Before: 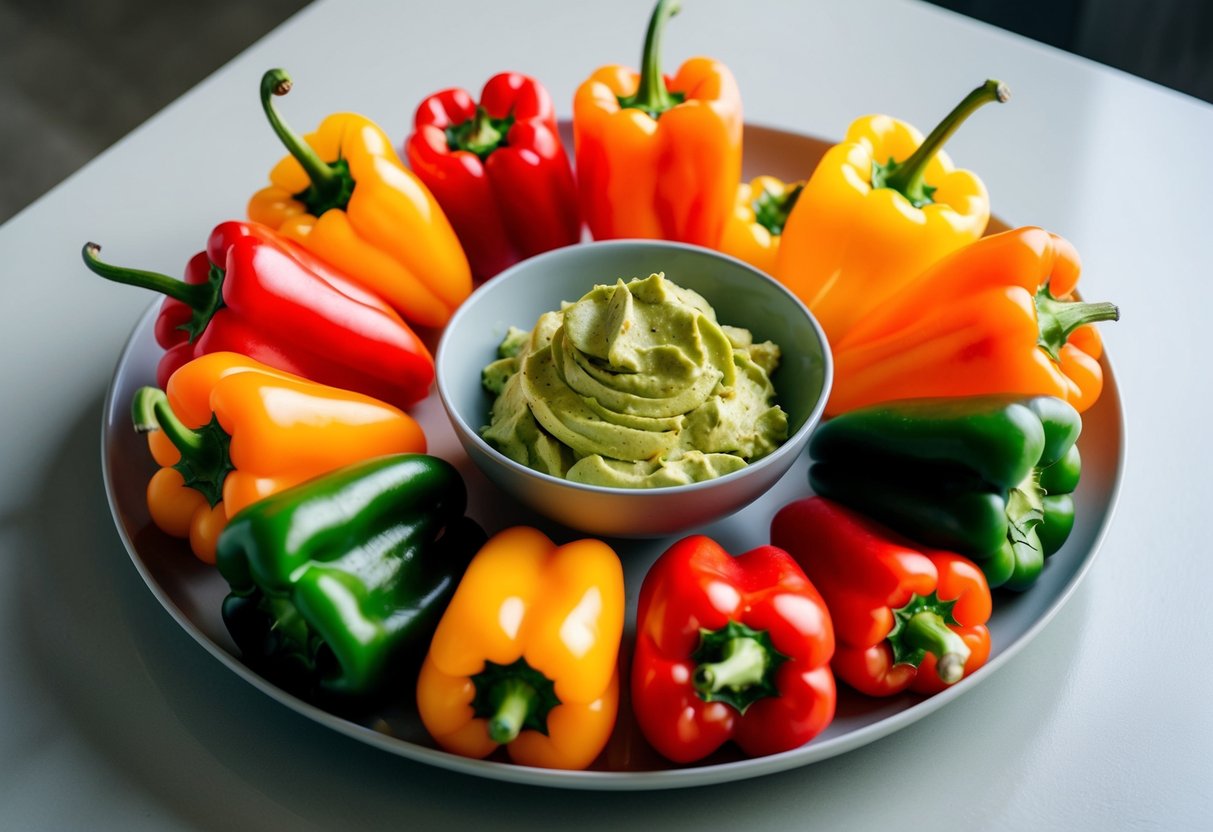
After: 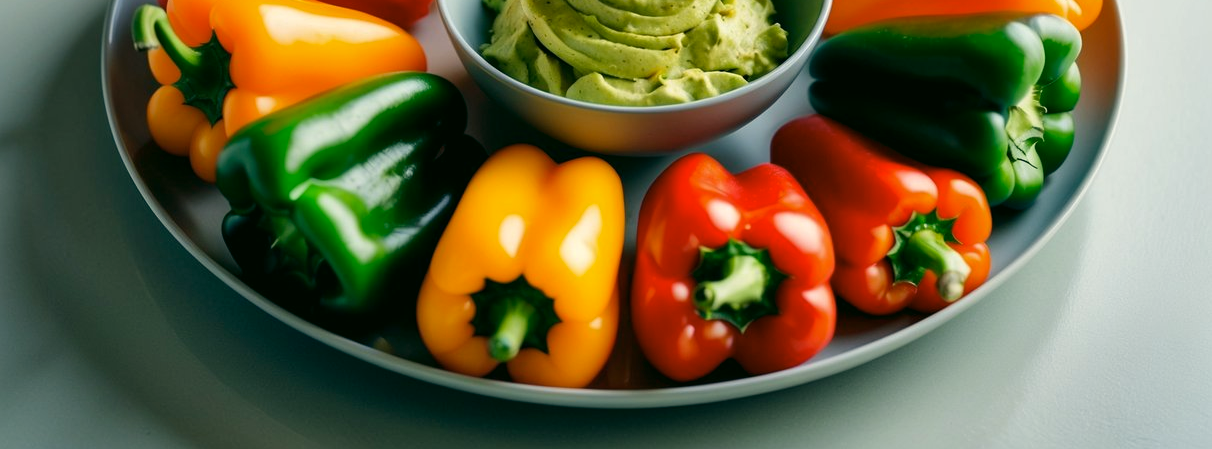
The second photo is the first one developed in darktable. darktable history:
crop and rotate: top 45.945%, right 0.049%
shadows and highlights: shadows 37.18, highlights -26.78, soften with gaussian
color correction: highlights a* -0.531, highlights b* 9.47, shadows a* -8.87, shadows b* 0.434
